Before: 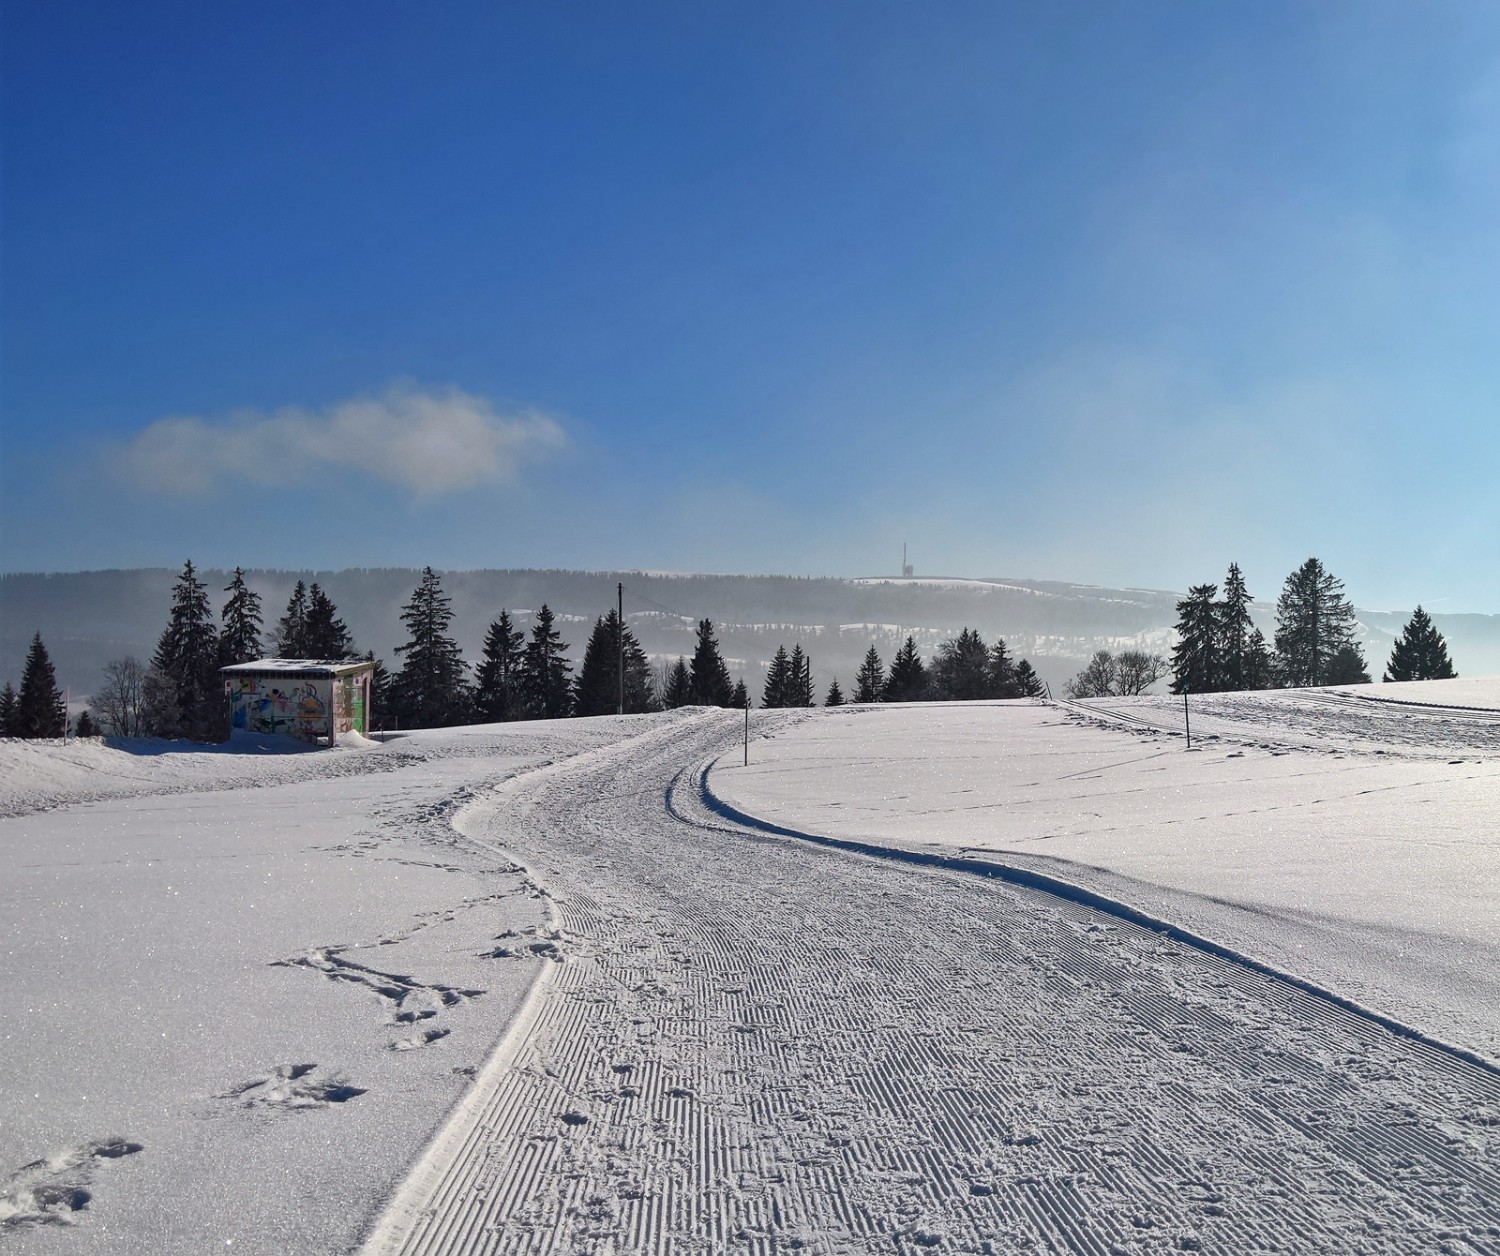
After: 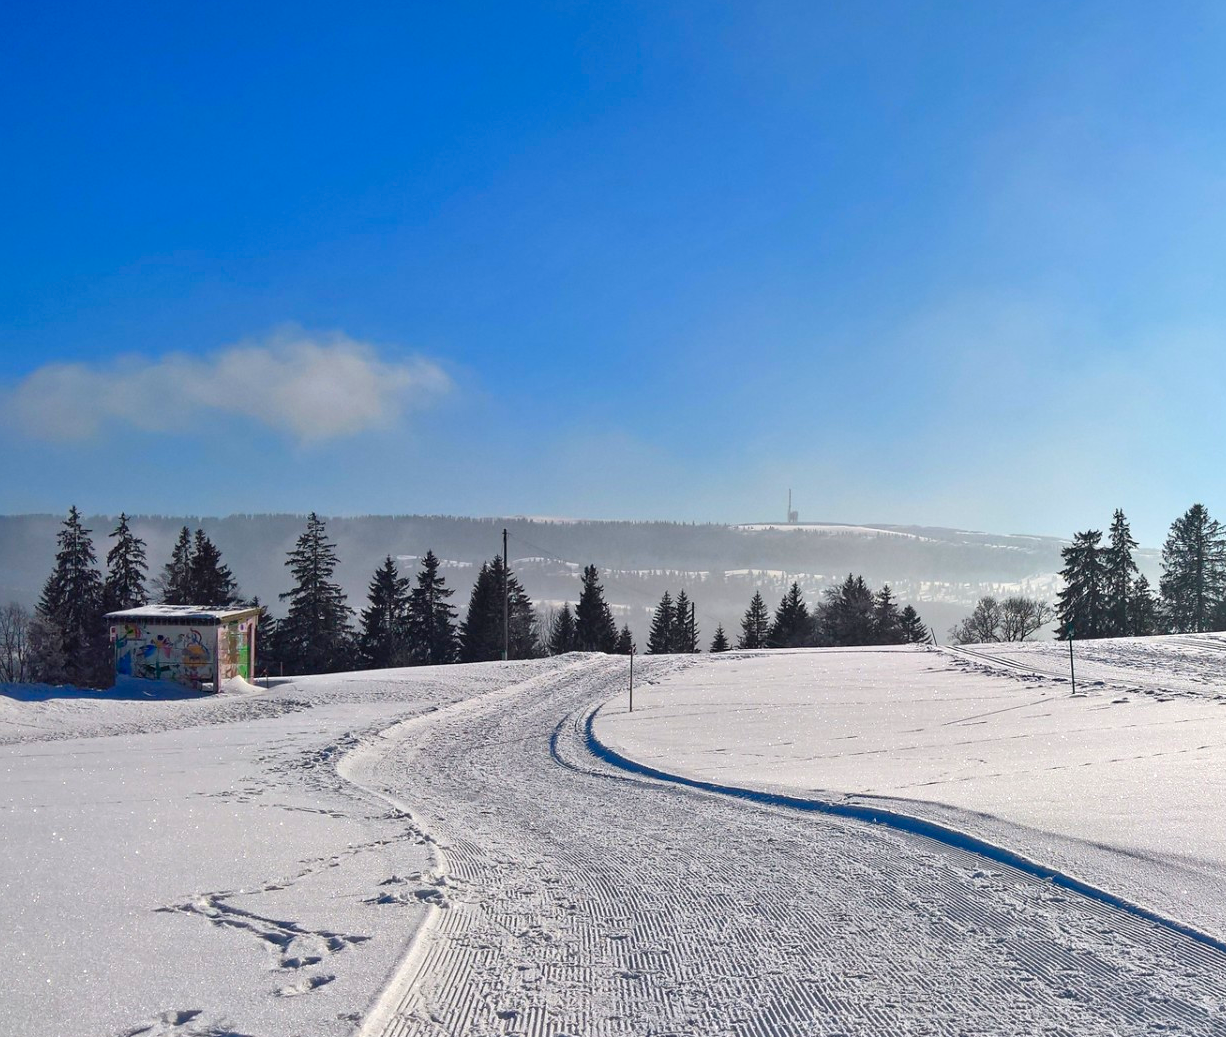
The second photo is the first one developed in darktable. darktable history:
crop and rotate: left 7.668%, top 4.373%, right 10.572%, bottom 13.01%
base curve: preserve colors none
tone curve: curves: ch0 [(0, 0) (0.915, 0.89) (1, 1)], color space Lab, independent channels, preserve colors none
contrast brightness saturation: contrast 0.044, saturation 0.157
levels: levels [0, 0.435, 0.917]
